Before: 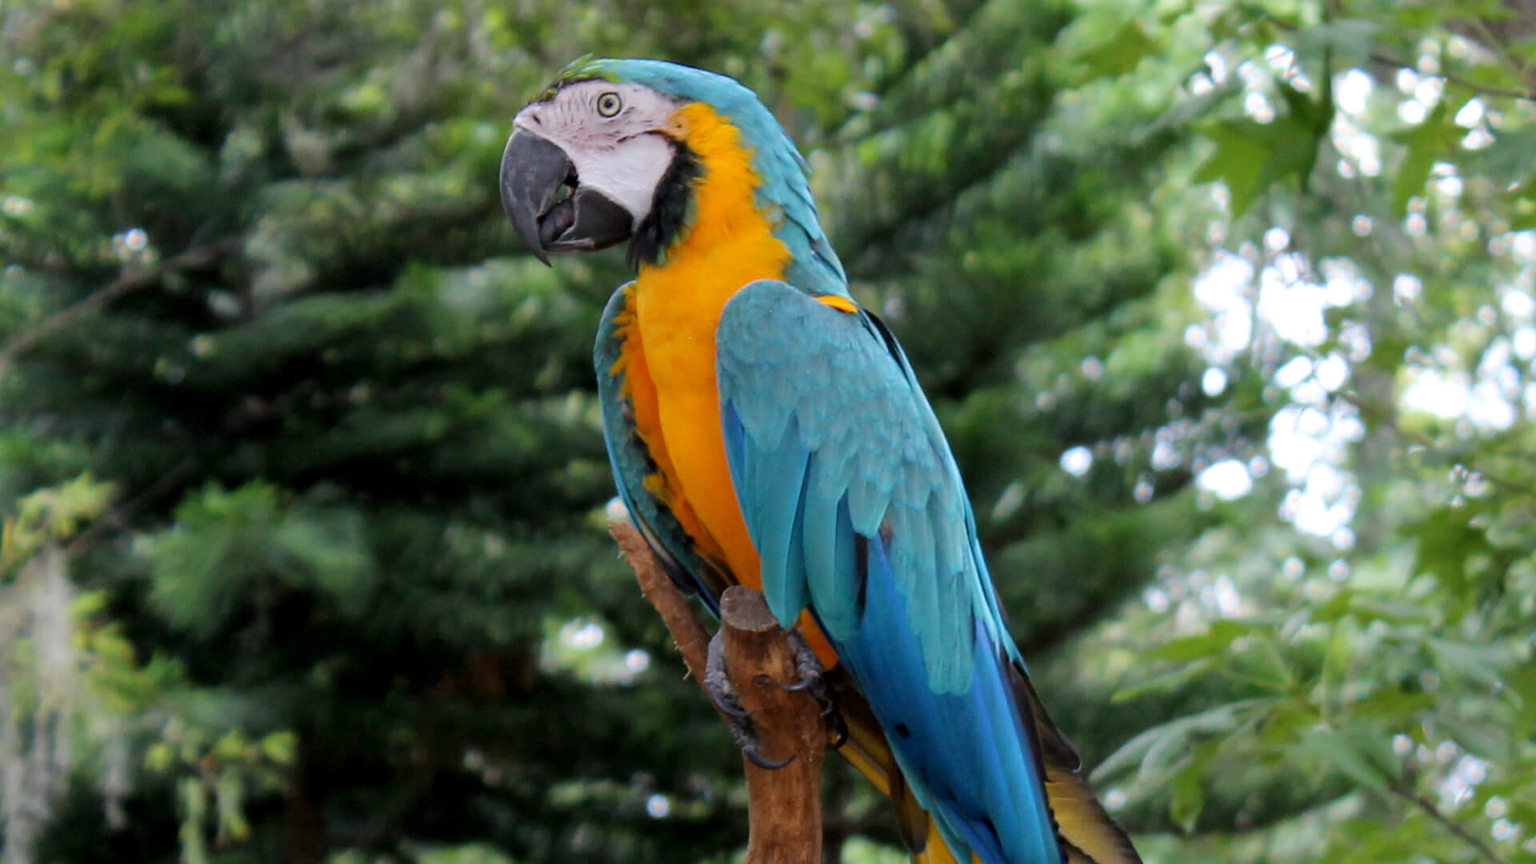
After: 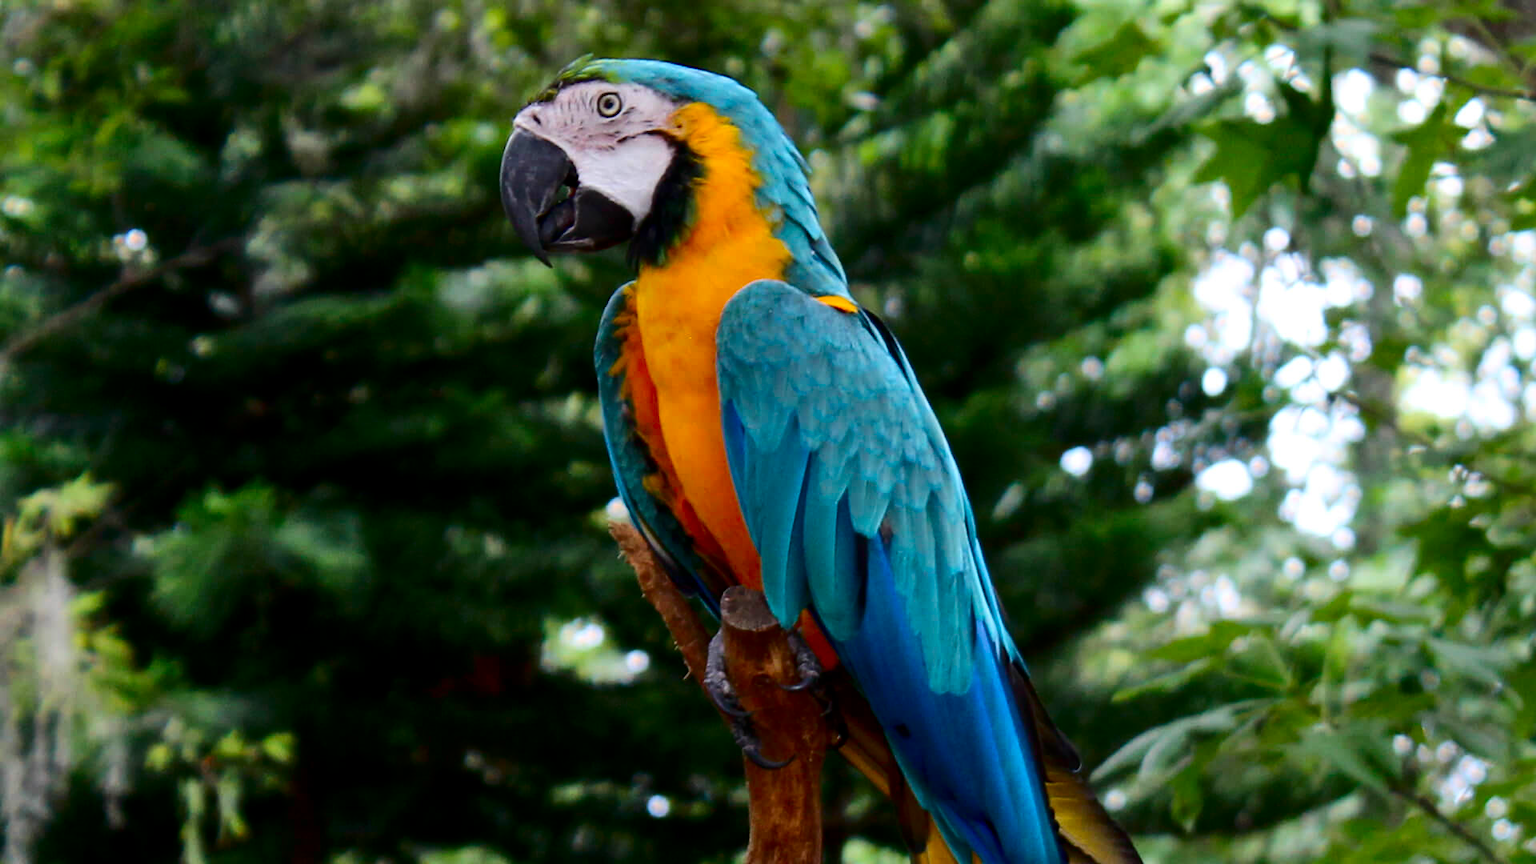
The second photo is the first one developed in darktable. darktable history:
shadows and highlights: shadows 30.87, highlights 0.945, soften with gaussian
contrast brightness saturation: contrast 0.219, brightness -0.181, saturation 0.235
